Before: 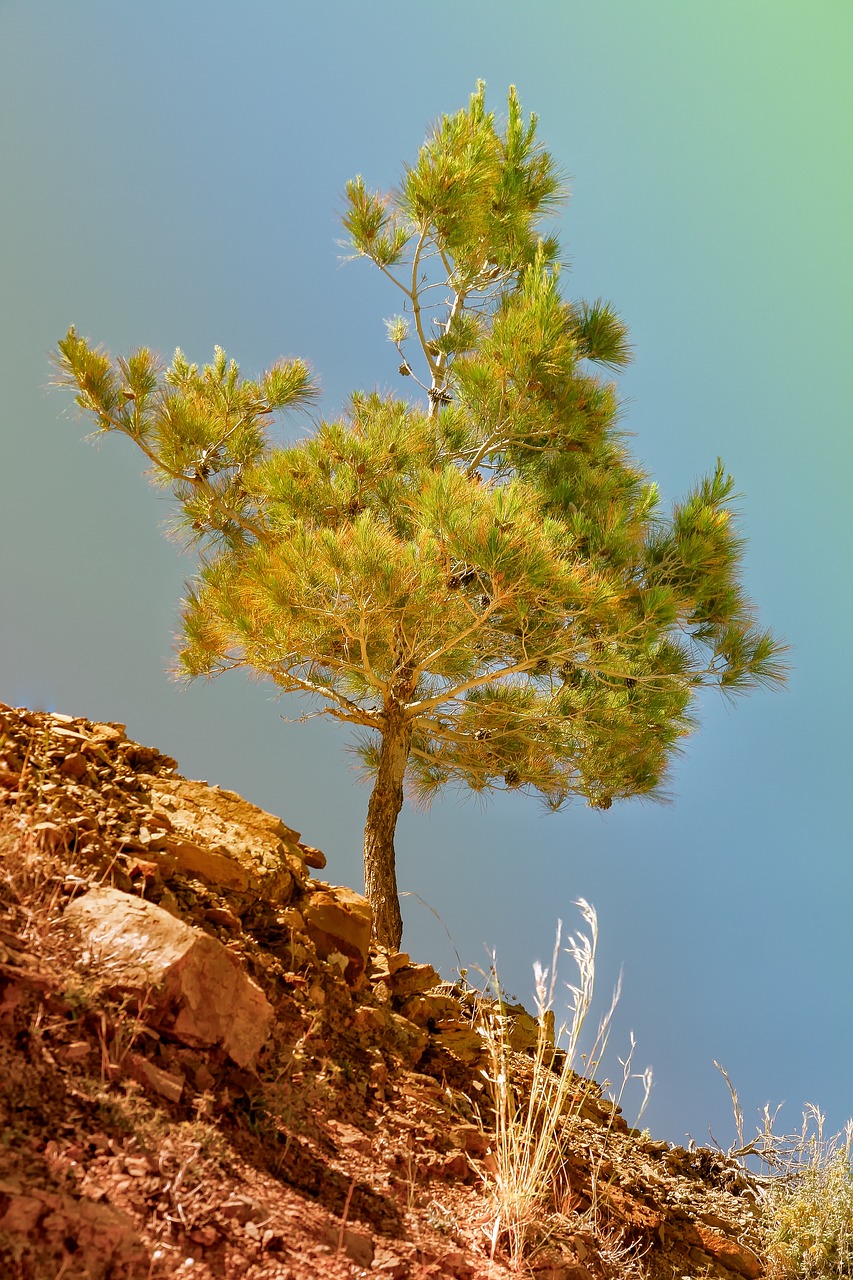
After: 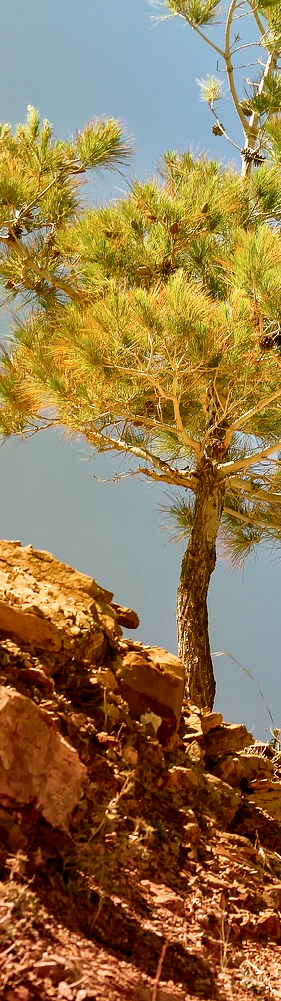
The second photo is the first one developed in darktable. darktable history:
contrast brightness saturation: contrast 0.223
crop and rotate: left 21.931%, top 18.801%, right 45.112%, bottom 2.968%
